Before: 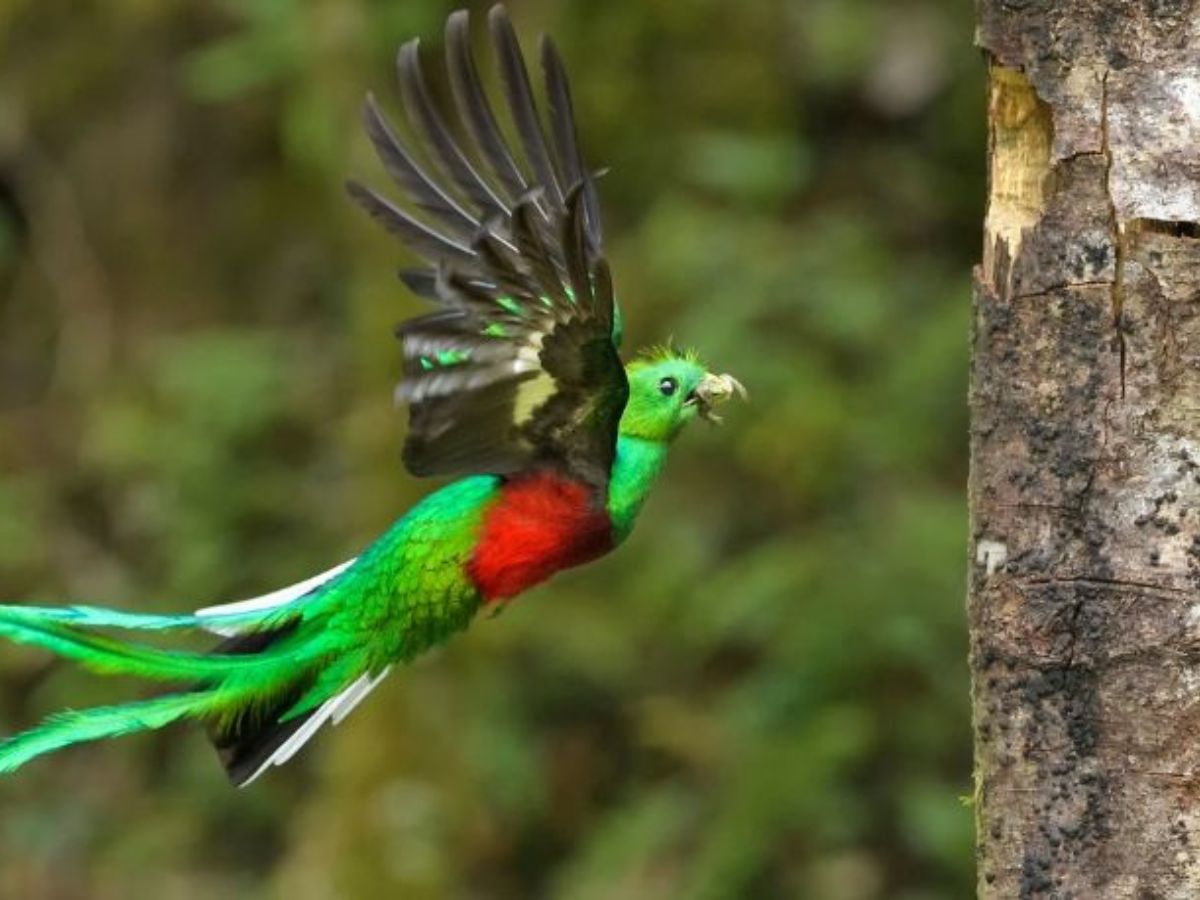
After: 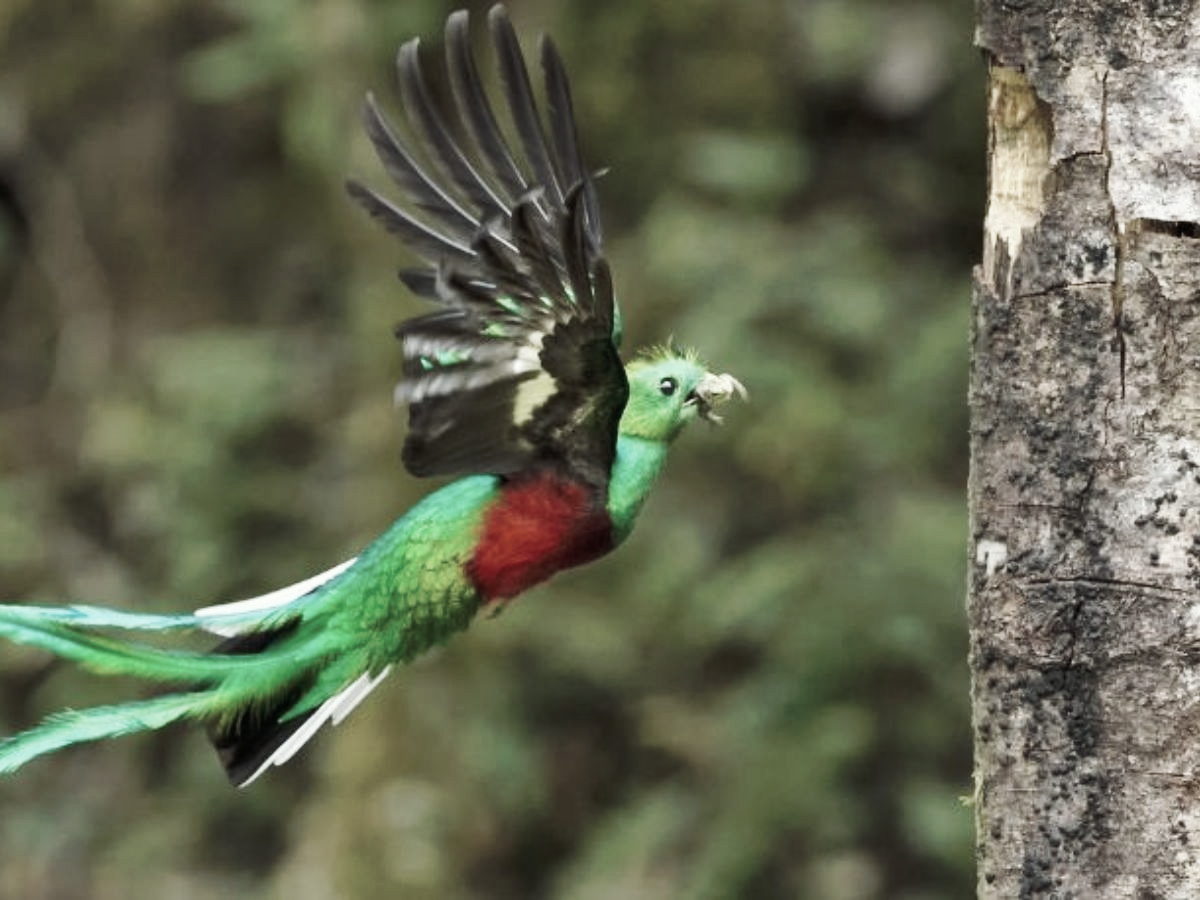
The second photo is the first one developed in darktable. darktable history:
tone curve: curves: ch0 [(0, 0) (0.003, 0.01) (0.011, 0.015) (0.025, 0.023) (0.044, 0.038) (0.069, 0.058) (0.1, 0.093) (0.136, 0.134) (0.177, 0.176) (0.224, 0.221) (0.277, 0.282) (0.335, 0.36) (0.399, 0.438) (0.468, 0.54) (0.543, 0.632) (0.623, 0.724) (0.709, 0.814) (0.801, 0.885) (0.898, 0.947) (1, 1)], preserve colors none
color look up table: target L [96.74, 88.93, 90.48, 81.01, 79.13, 77.76, 61.58, 69.91, 53.91, 45.91, 38.77, 22.47, 11.35, 200.5, 83.7, 83.14, 77.51, 74.64, 48.5, 34.71, 49.43, 33.65, 44.71, 32.96, 20.61, 17.72, 12.96, 93.96, 80.17, 75.29, 67.77, 36.77, 49.63, 50.04, 47.13, 37.53, 44.65, 37.21, 24.06, 17.36, 4.691, 6.867, 92.68, 76.25, 73.52, 69.1, 51.96, 35.3, 17.72], target a [-10.61, -15.09, -7.705, -28.74, -17.4, -22.46, -37.91, -11.75, -5.889, -8.351, -21.18, -13.95, 0.032, 0, -9.774, 0.697, 2.706, 12.81, 20.18, 39.73, 11.11, 39.83, 1.988, 17.15, 34.12, 11.5, 21.54, -0.738, 10.41, 1.613, 19.9, 44.46, -7.393, 26.75, 18.75, 32.91, 4.575, 8.963, 36.1, 27.23, 13.95, 7.373, -13.29, -31.2, -14.65, -2.448, -5.483, -13.31, -4.743], target b [21.49, 22.44, 5.646, 5.96, 9.67, 37.87, 28.91, 2.846, 9.766, 22.36, 13.35, 15.44, 3.821, 0, 45.75, 16.02, 23.09, 3.243, 27.89, 11.27, 19.94, -2.408, 1.271, 8.333, 19.38, 8.072, -1.282, -0.235, -8.238, -13.39, -18.27, -26.99, -28.2, -30.12, -4.141, -15.74, -15.86, -37.38, -37.86, -14.46, -29.05, -8.045, -3.499, -14.93, -17.07, -4.301, -15.66, -3.251, -12.15], num patches 49
